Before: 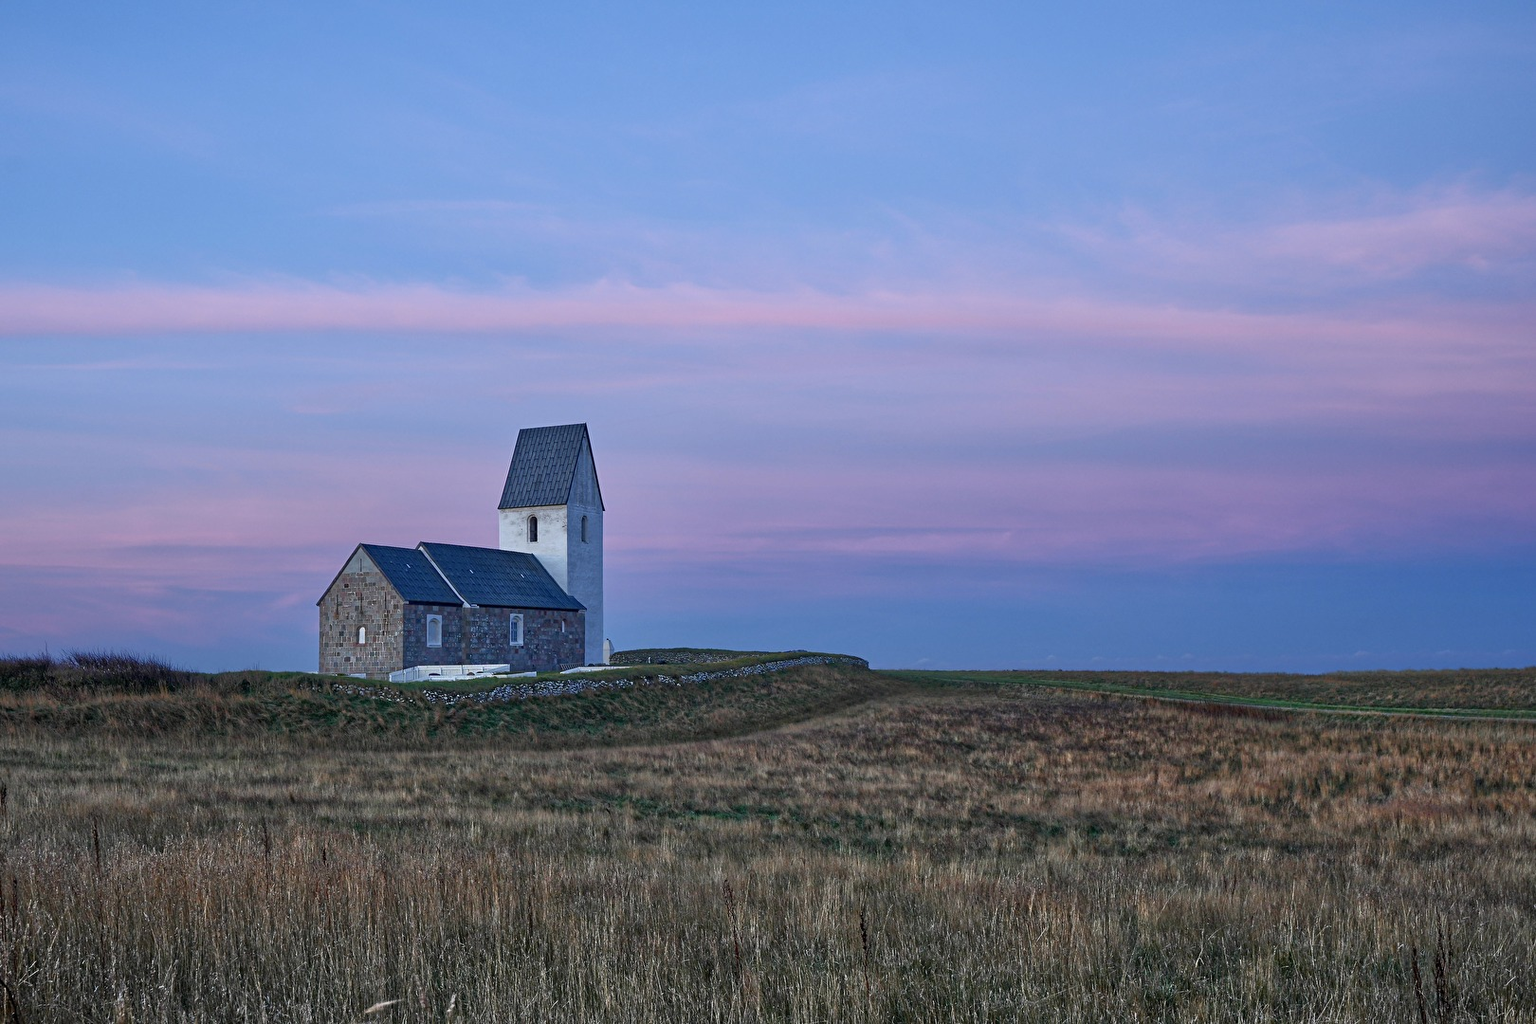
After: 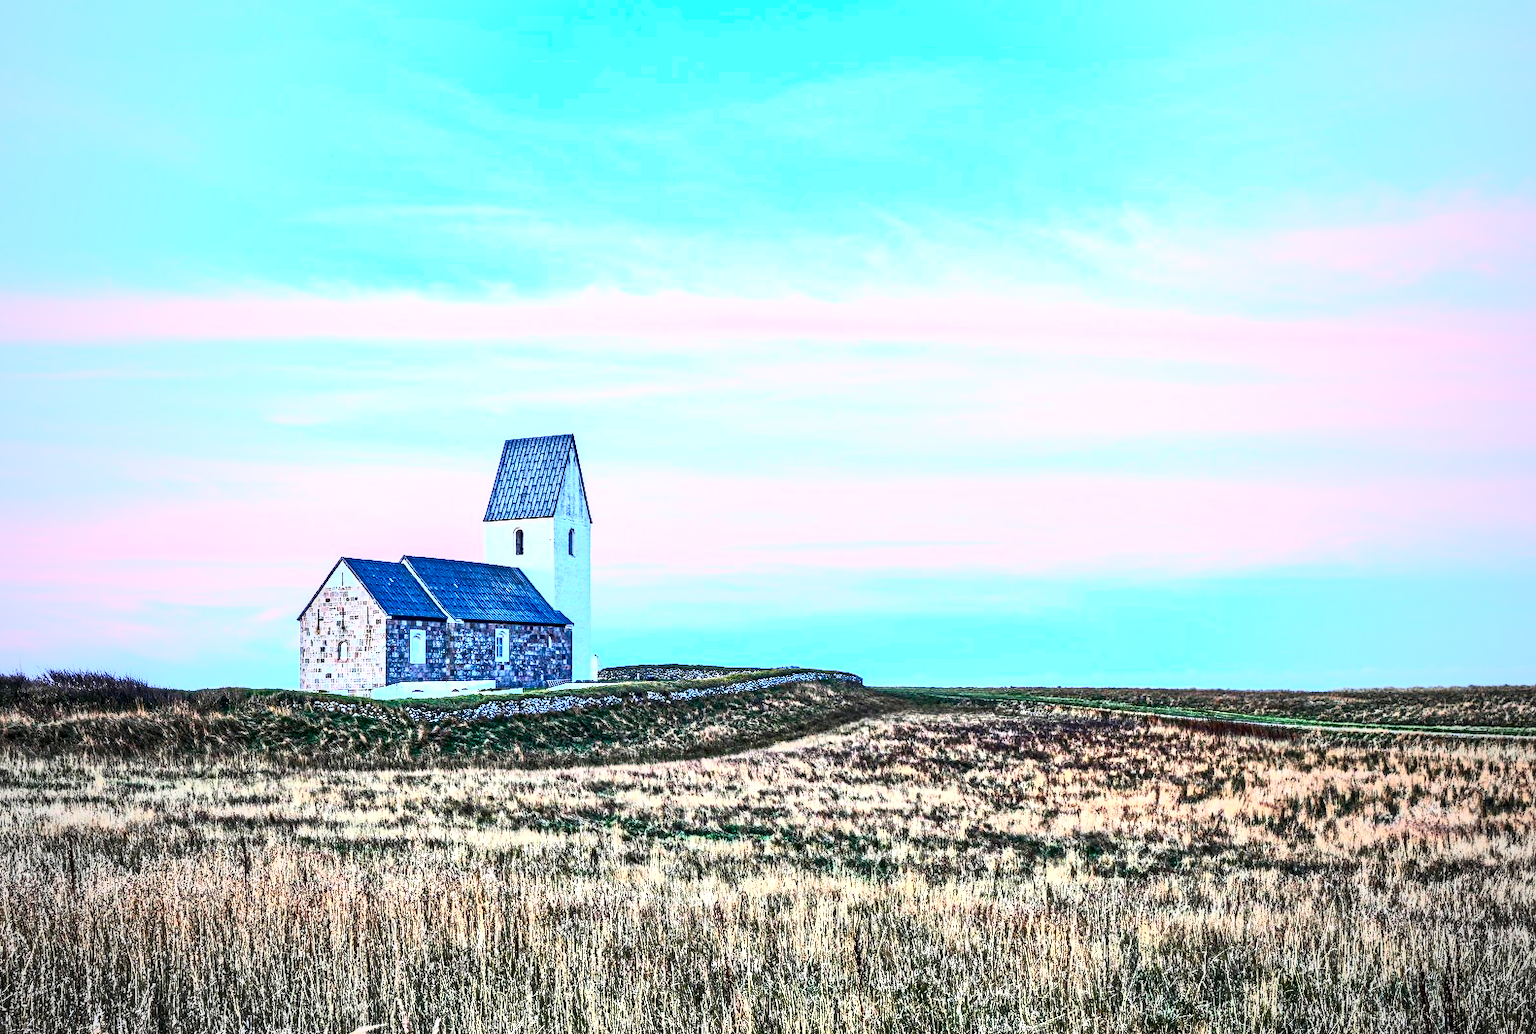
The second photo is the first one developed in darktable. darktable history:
tone equalizer: -8 EV -0.721 EV, -7 EV -0.689 EV, -6 EV -0.572 EV, -5 EV -0.387 EV, -3 EV 0.368 EV, -2 EV 0.6 EV, -1 EV 0.678 EV, +0 EV 0.74 EV, edges refinement/feathering 500, mask exposure compensation -1.57 EV, preserve details no
exposure: black level correction 0, exposure 1.103 EV, compensate exposure bias true, compensate highlight preservation false
vignetting: fall-off start 72.68%, fall-off radius 107.32%, width/height ratio 0.734
local contrast: detail 150%
crop and rotate: left 1.773%, right 0.61%, bottom 1.368%
contrast brightness saturation: contrast 0.824, brightness 0.582, saturation 0.574
